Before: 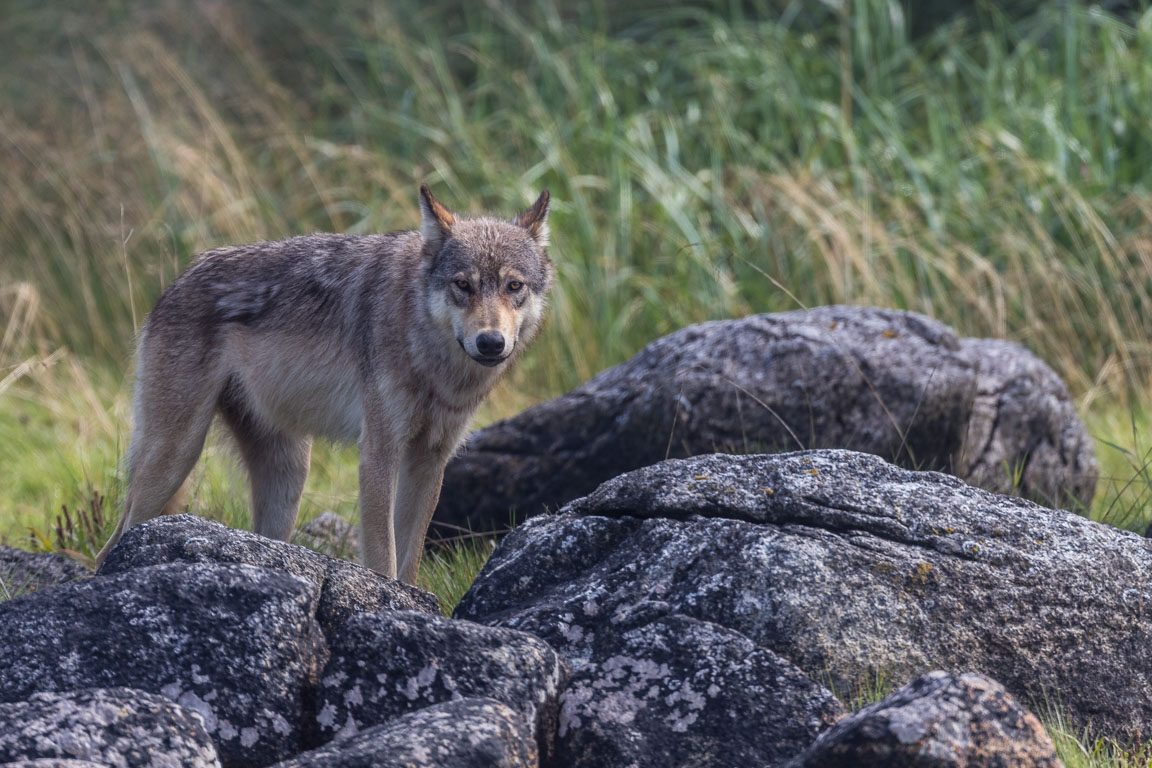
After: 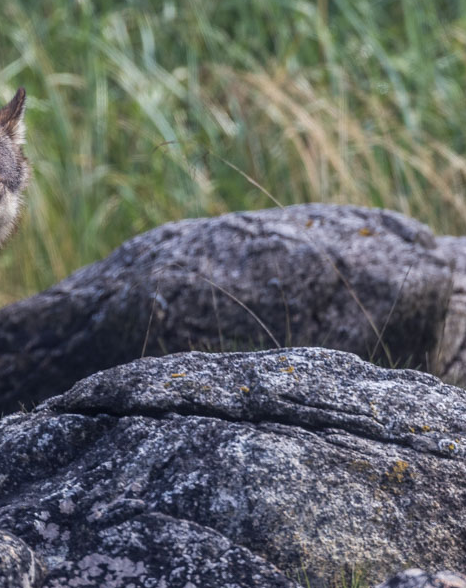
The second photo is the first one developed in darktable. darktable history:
crop: left 45.49%, top 13.37%, right 14.037%, bottom 9.962%
